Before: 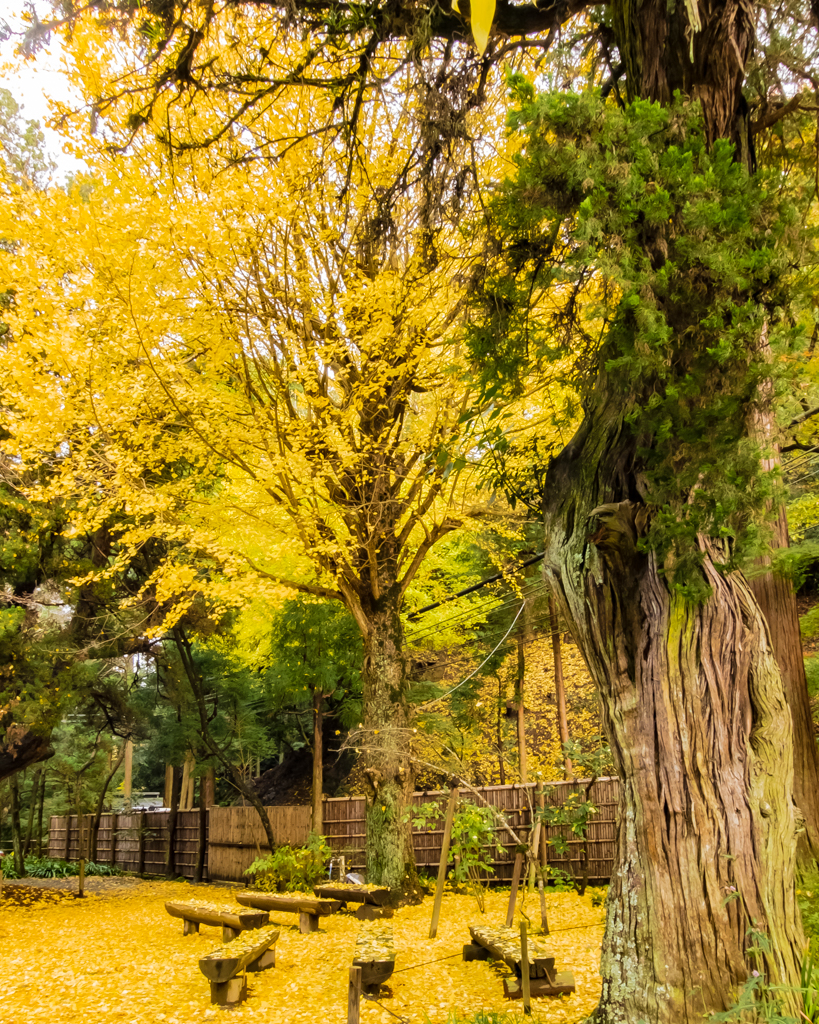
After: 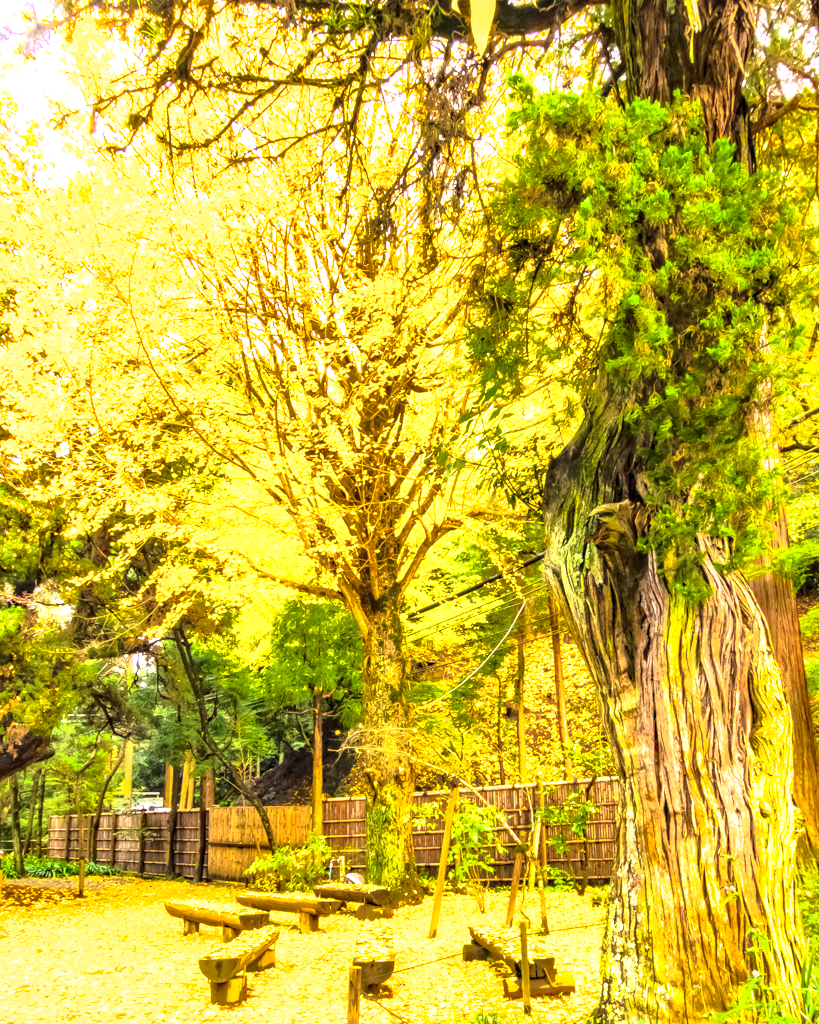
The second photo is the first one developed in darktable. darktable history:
local contrast: on, module defaults
shadows and highlights: on, module defaults
white balance: red 0.988, blue 1.017
contrast brightness saturation: contrast 0.2, brightness 0.16, saturation 0.22
tone equalizer: -8 EV 0.001 EV, -7 EV -0.004 EV, -6 EV 0.009 EV, -5 EV 0.032 EV, -4 EV 0.276 EV, -3 EV 0.644 EV, -2 EV 0.584 EV, -1 EV 0.187 EV, +0 EV 0.024 EV
base curve: curves: ch0 [(0, 0) (0.257, 0.25) (0.482, 0.586) (0.757, 0.871) (1, 1)]
haze removal: adaptive false
exposure: black level correction 0, exposure 1 EV, compensate exposure bias true, compensate highlight preservation false
